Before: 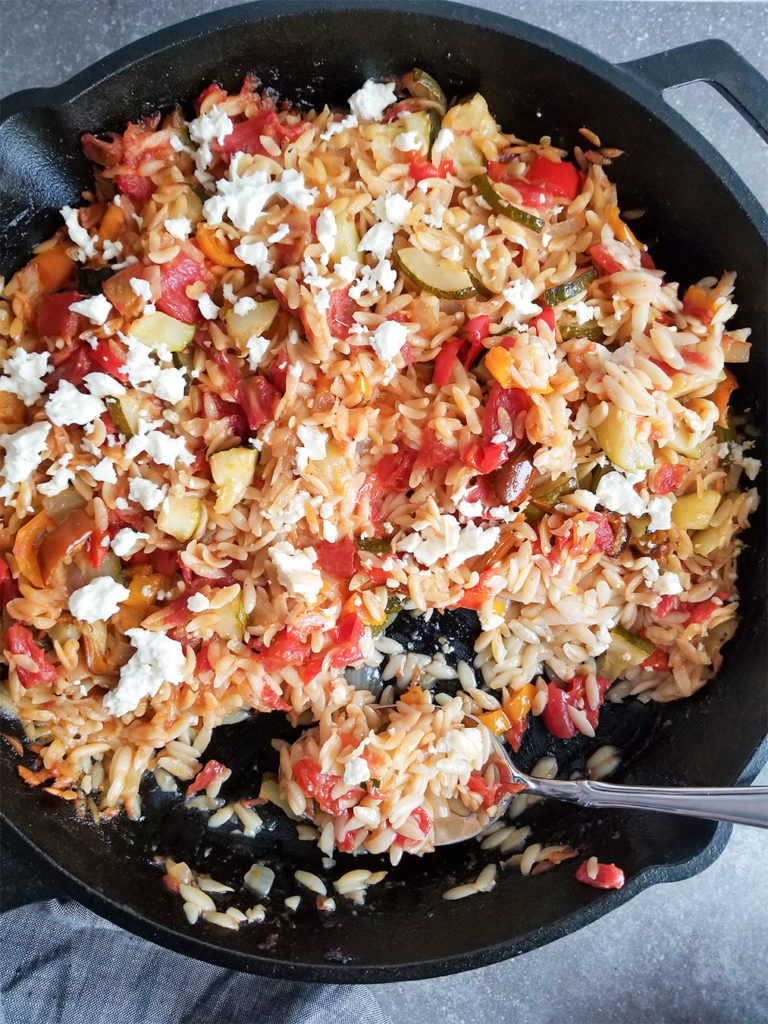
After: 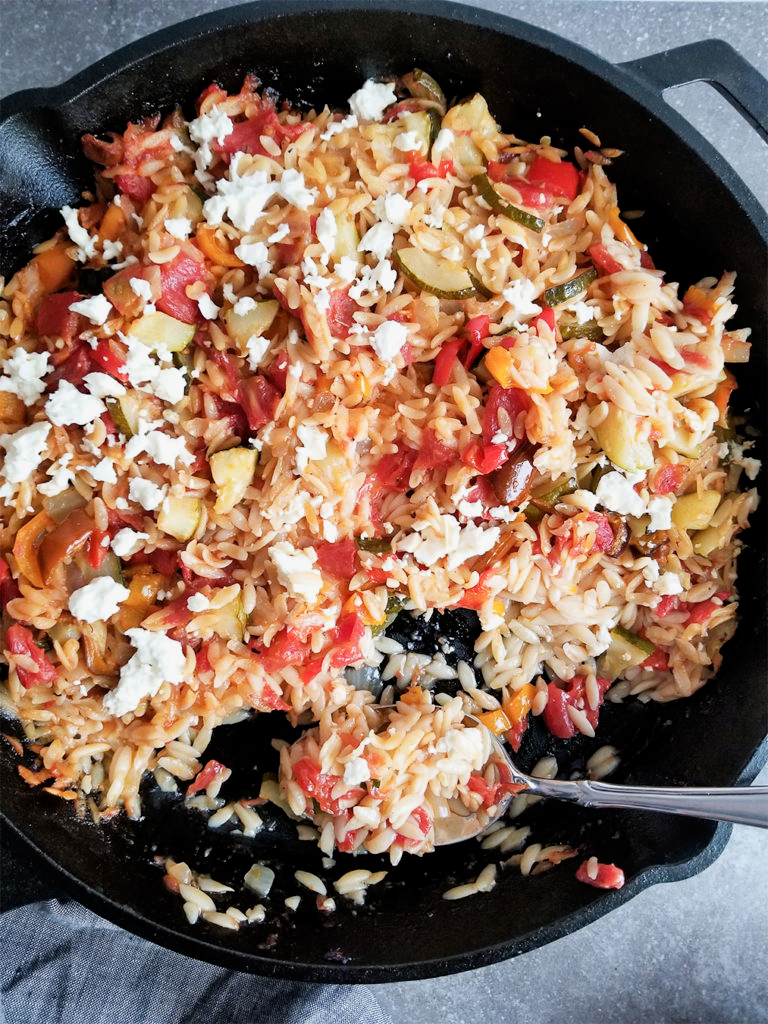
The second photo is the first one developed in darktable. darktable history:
filmic rgb: black relative exposure -12.09 EV, white relative exposure 2.81 EV, threshold 5.99 EV, target black luminance 0%, hardness 8, latitude 69.81%, contrast 1.139, highlights saturation mix 11.01%, shadows ↔ highlights balance -0.391%, enable highlight reconstruction true
